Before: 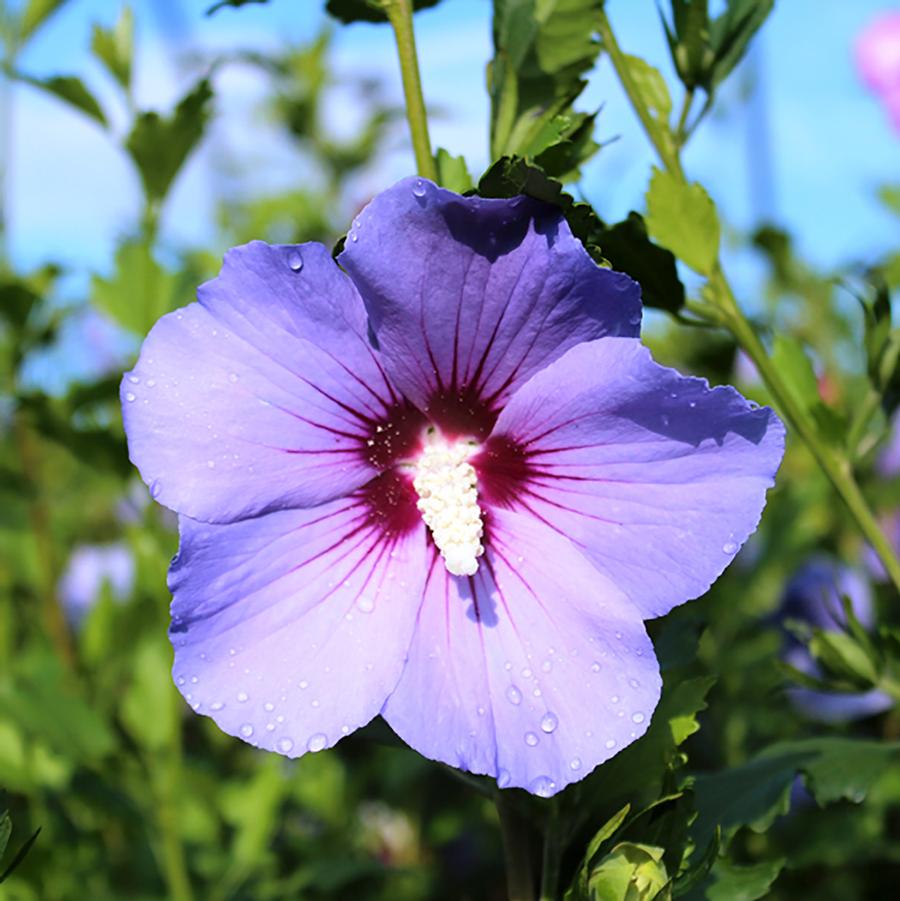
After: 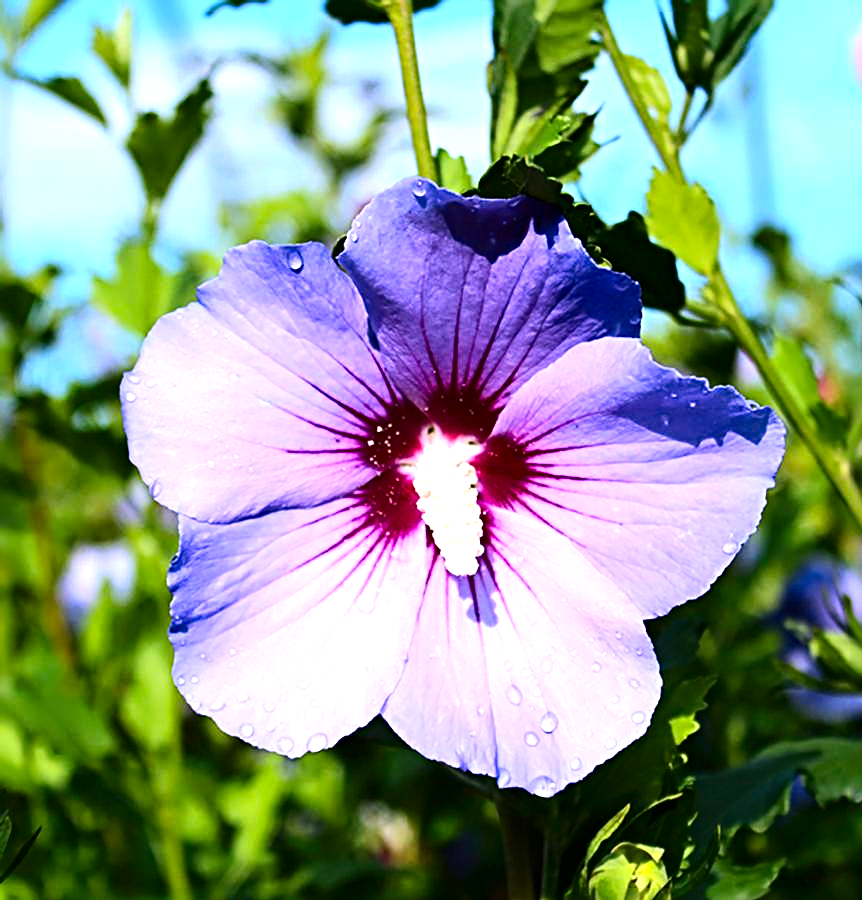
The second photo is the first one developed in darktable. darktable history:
contrast brightness saturation: contrast 0.19, brightness -0.11, saturation 0.21
exposure: exposure 0.636 EV, compensate highlight preservation false
sharpen: radius 4.883
crop: right 4.126%, bottom 0.031%
